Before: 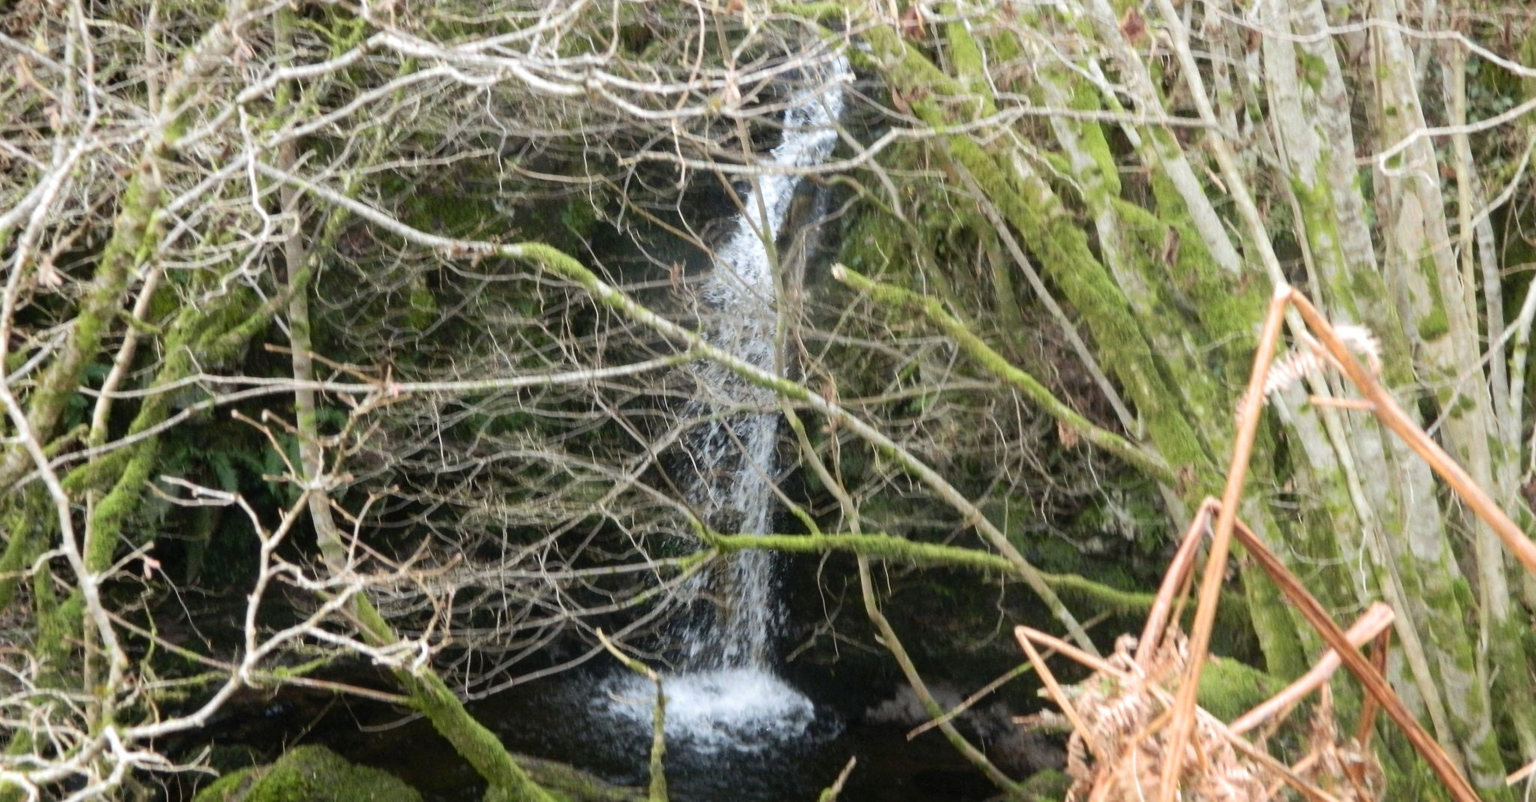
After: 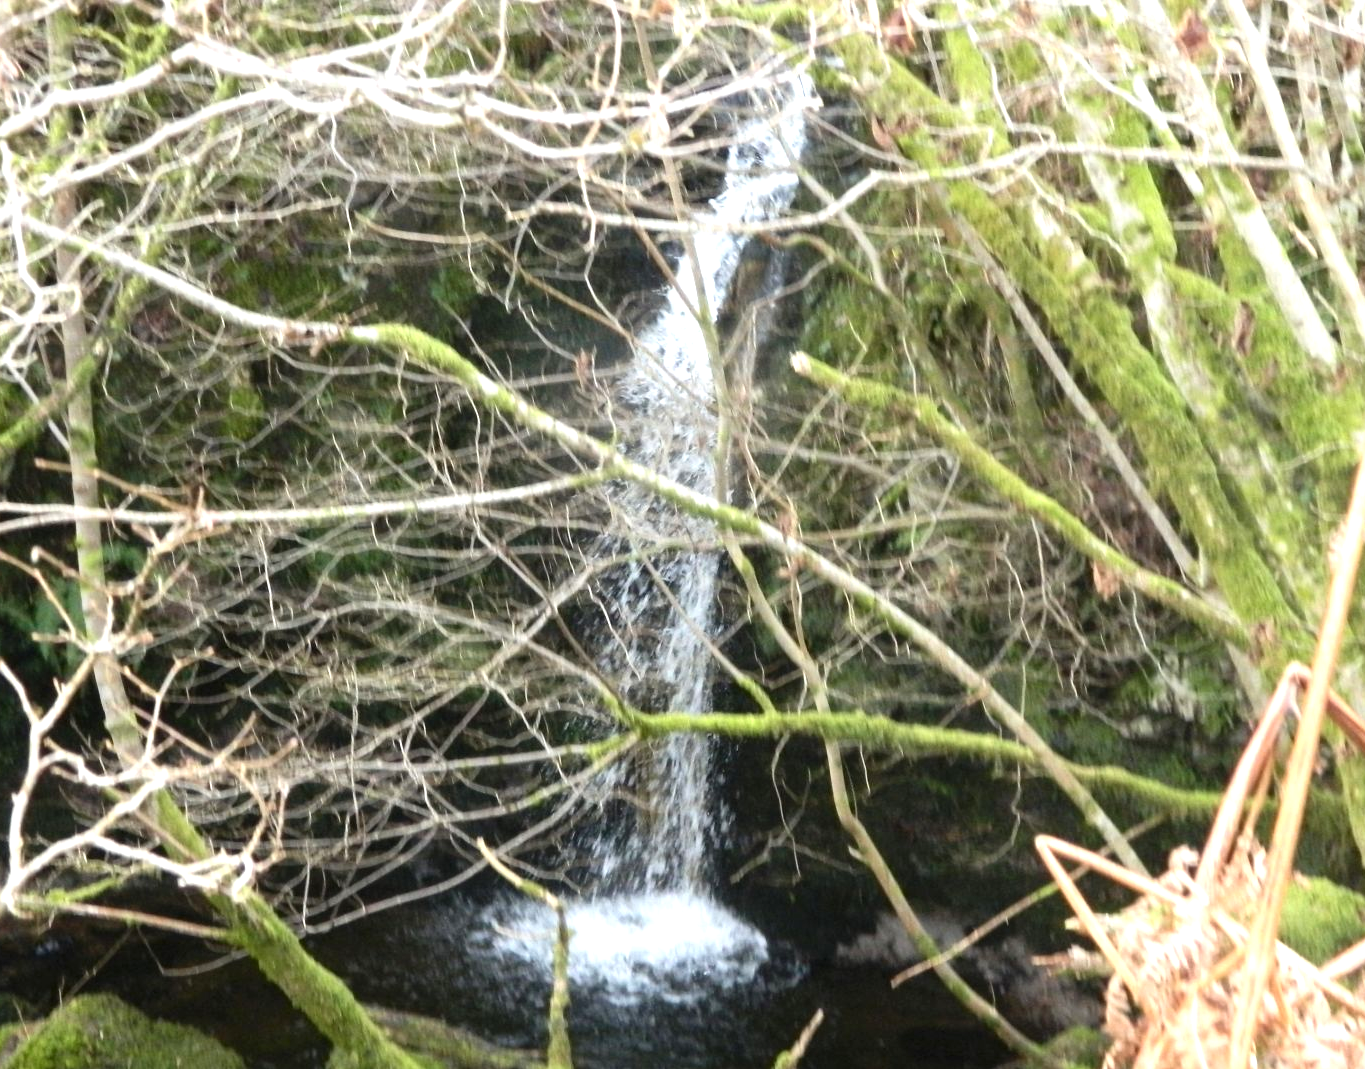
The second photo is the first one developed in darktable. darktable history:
crop and rotate: left 15.546%, right 17.787%
exposure: black level correction 0, exposure 0.7 EV, compensate exposure bias true, compensate highlight preservation false
